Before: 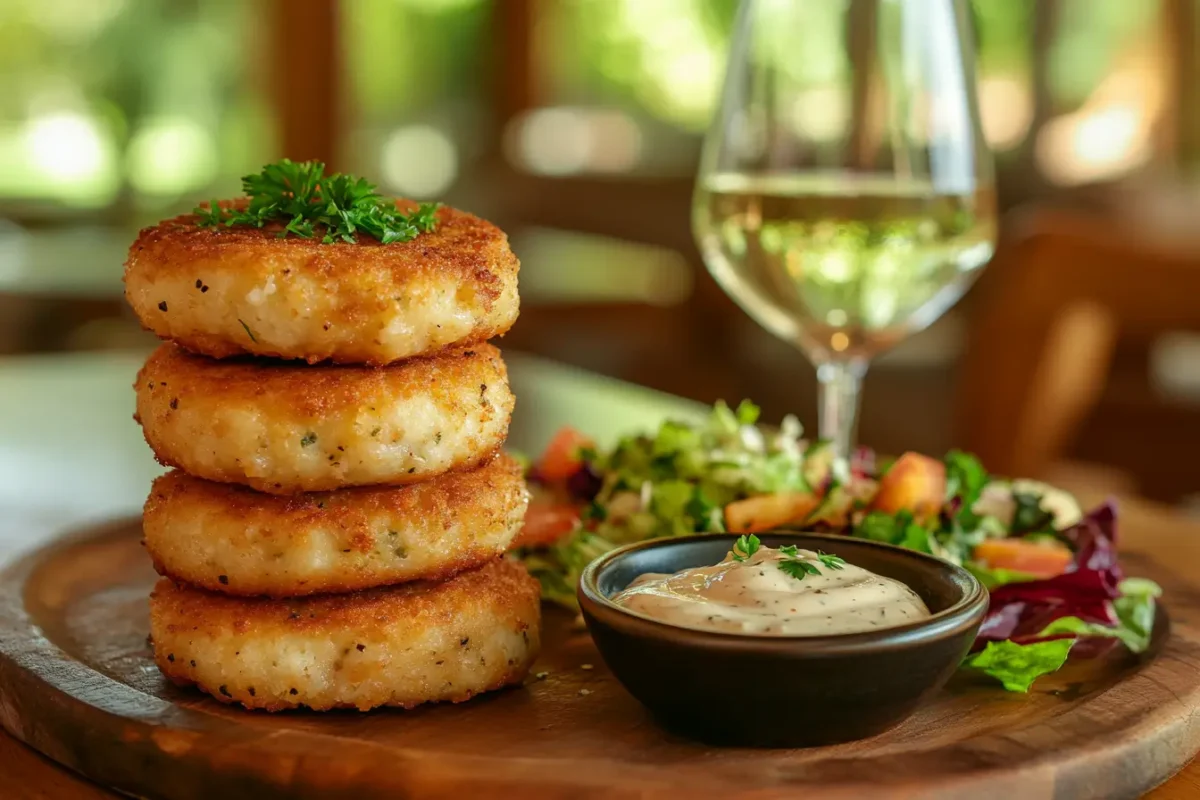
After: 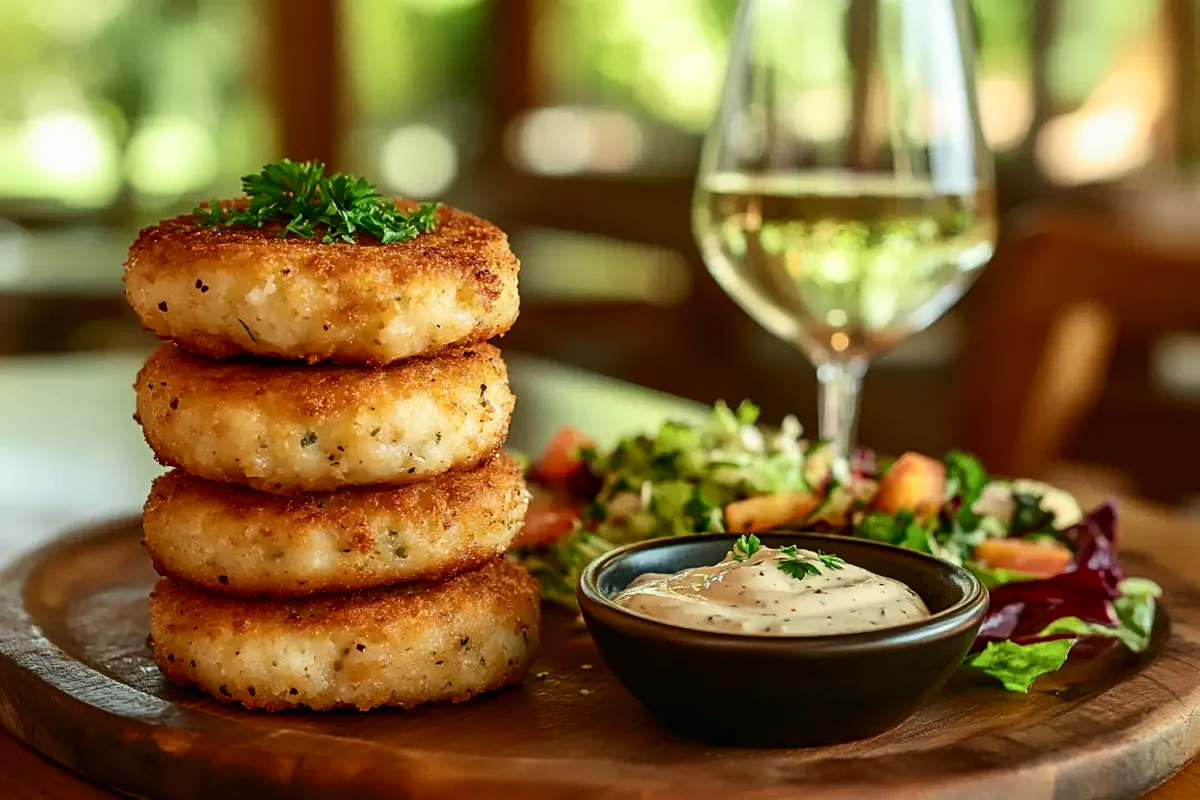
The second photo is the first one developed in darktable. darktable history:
contrast brightness saturation: contrast 0.22
sharpen: on, module defaults
